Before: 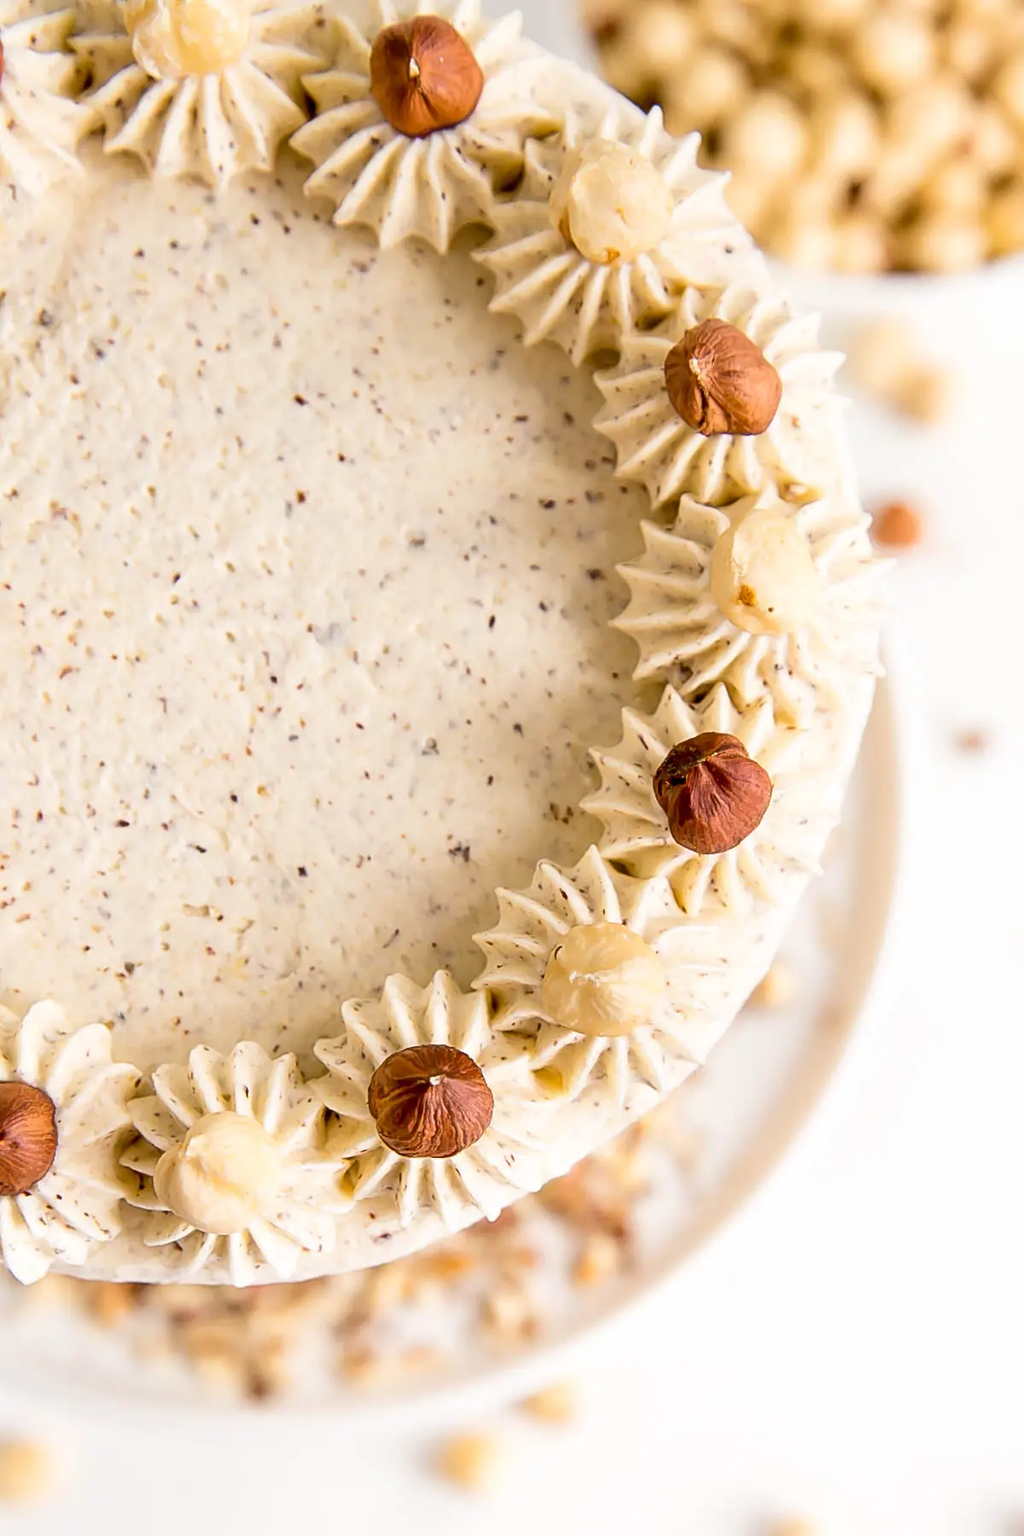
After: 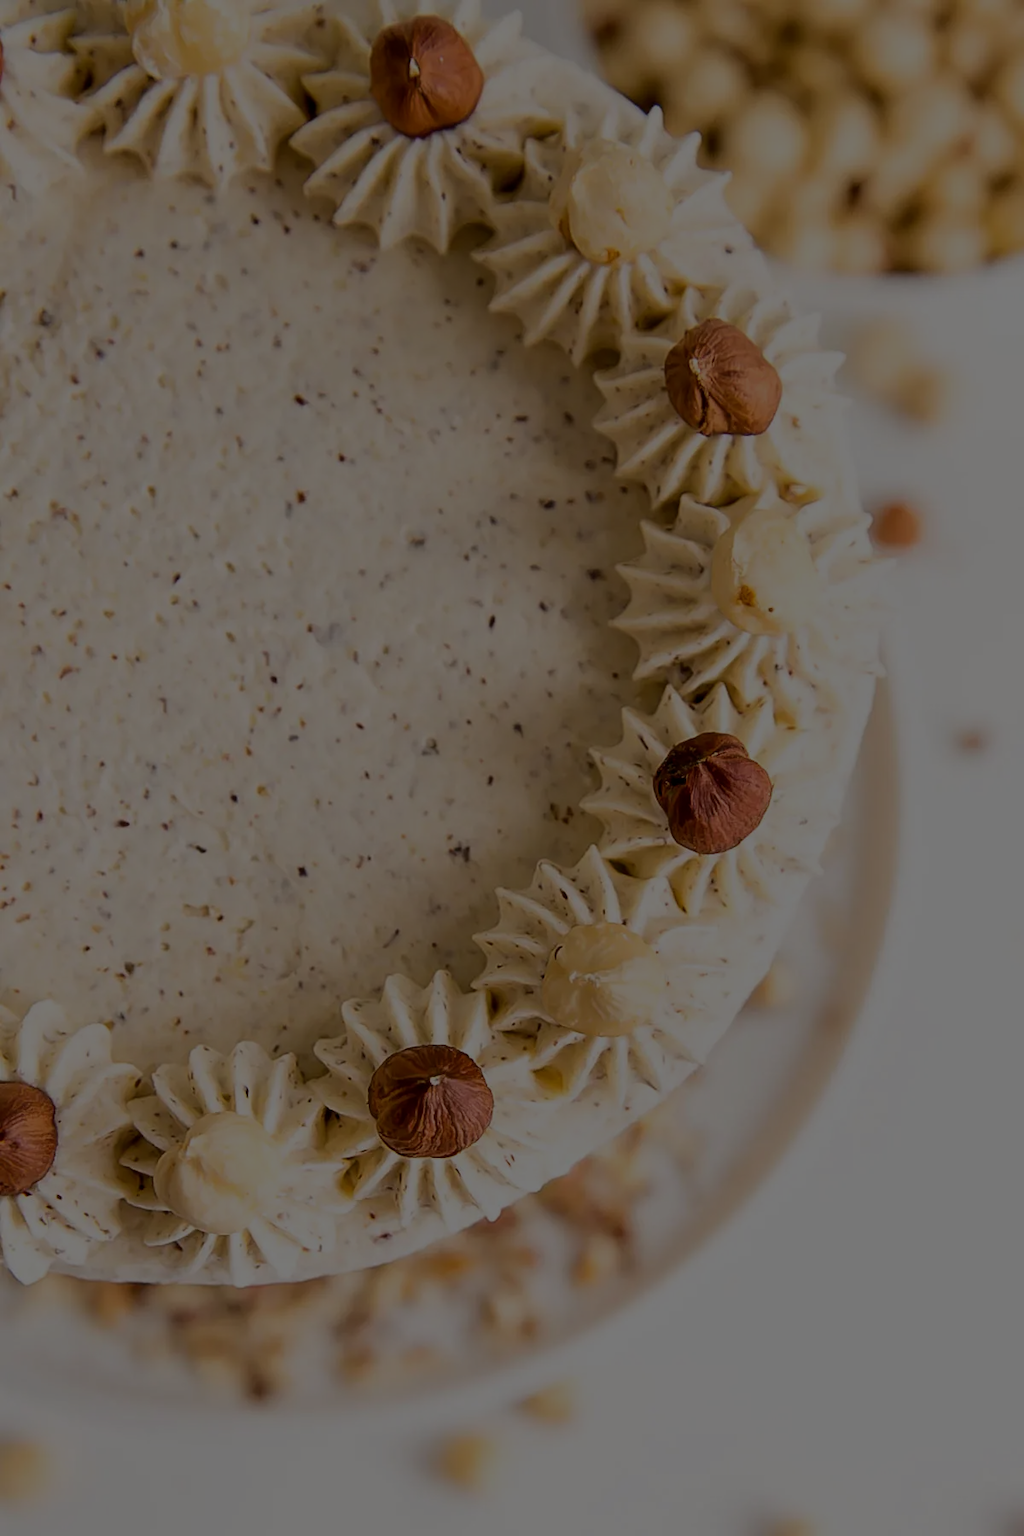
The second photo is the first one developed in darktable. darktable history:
exposure: exposure -2.403 EV, compensate exposure bias true, compensate highlight preservation false
